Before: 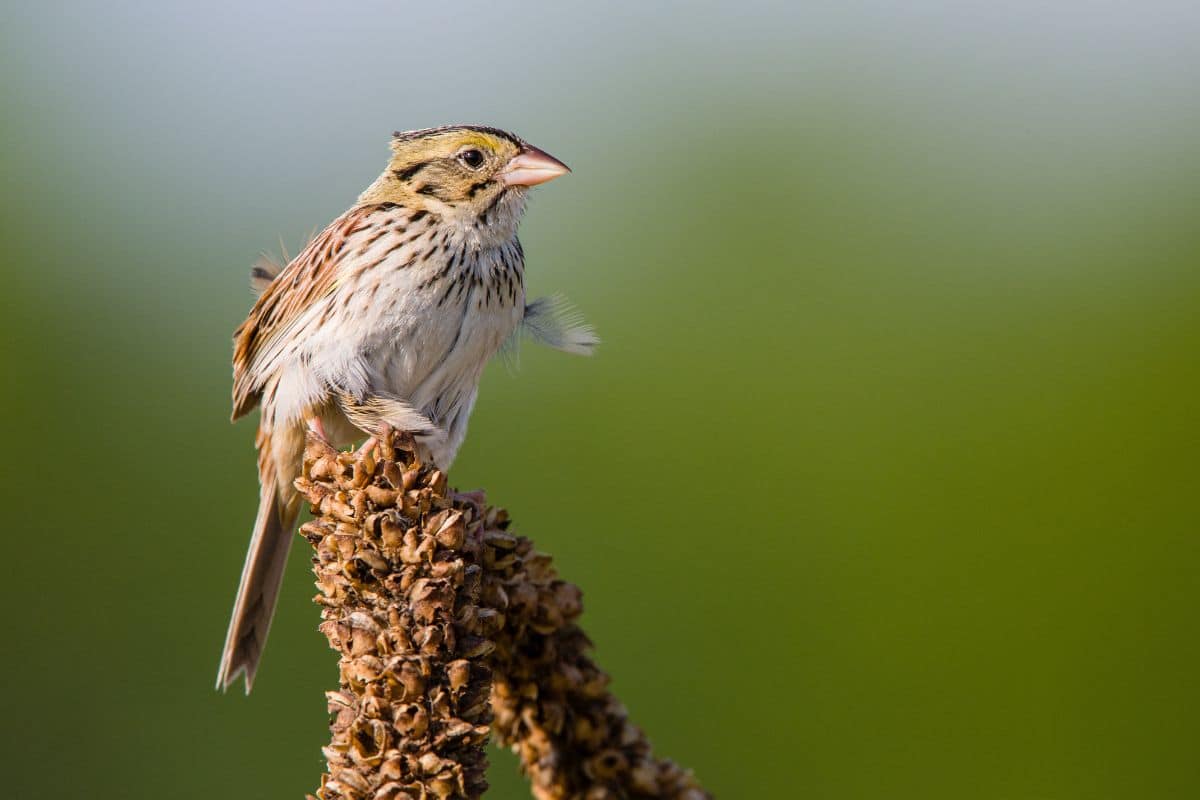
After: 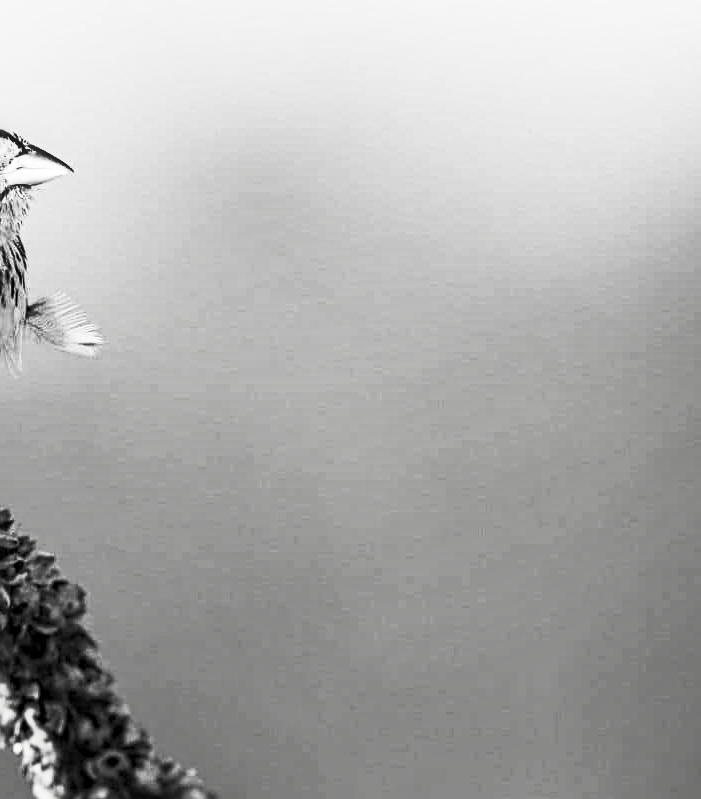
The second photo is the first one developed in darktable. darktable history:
color correction: highlights b* -0.016
sharpen: radius 3.98
shadows and highlights: highlights color adjustment 0.07%, low approximation 0.01, soften with gaussian
base curve: curves: ch0 [(0, 0) (0.088, 0.125) (0.176, 0.251) (0.354, 0.501) (0.613, 0.749) (1, 0.877)], preserve colors none
crop: left 41.561%
contrast brightness saturation: contrast 0.539, brightness 0.45, saturation -0.992
local contrast: on, module defaults
